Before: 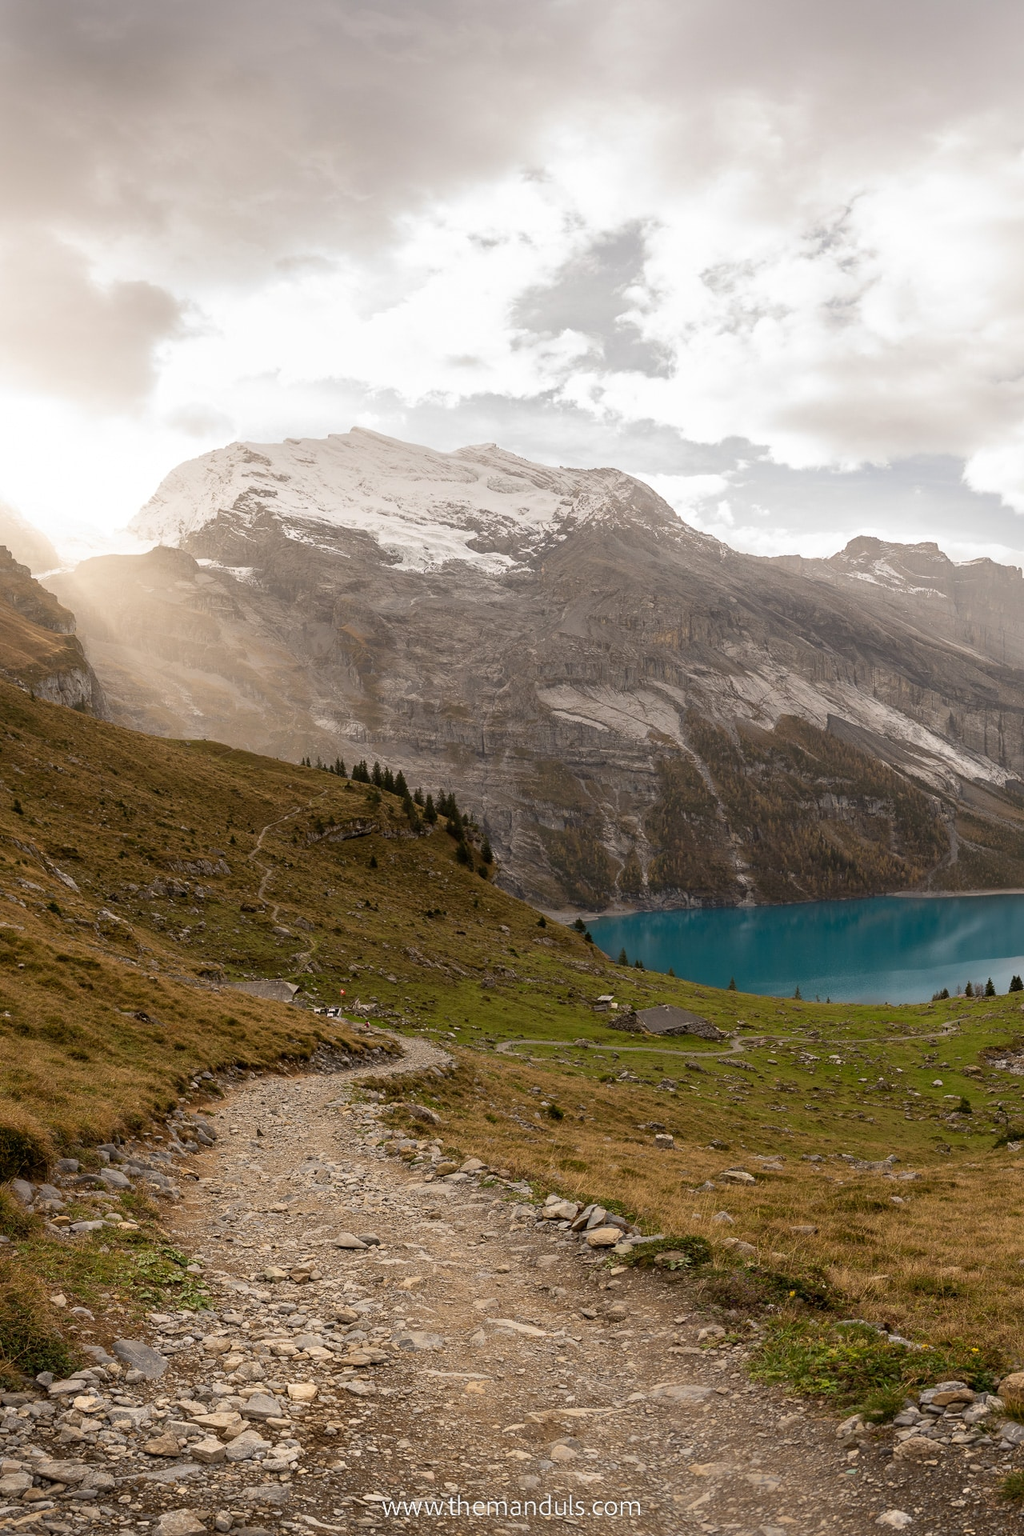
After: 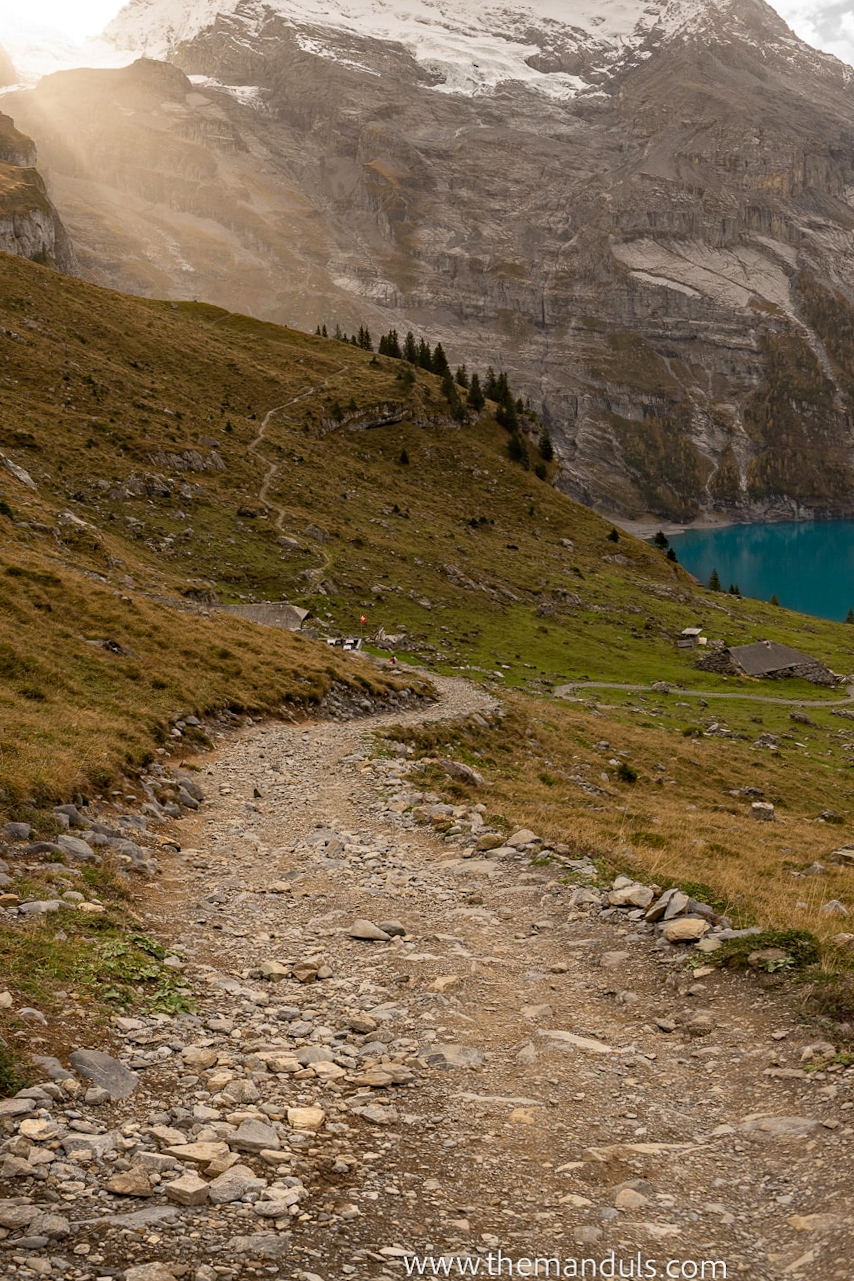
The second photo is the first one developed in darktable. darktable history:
crop and rotate: angle -0.82°, left 3.85%, top 31.828%, right 27.992%
haze removal: strength 0.29, distance 0.25, compatibility mode true, adaptive false
